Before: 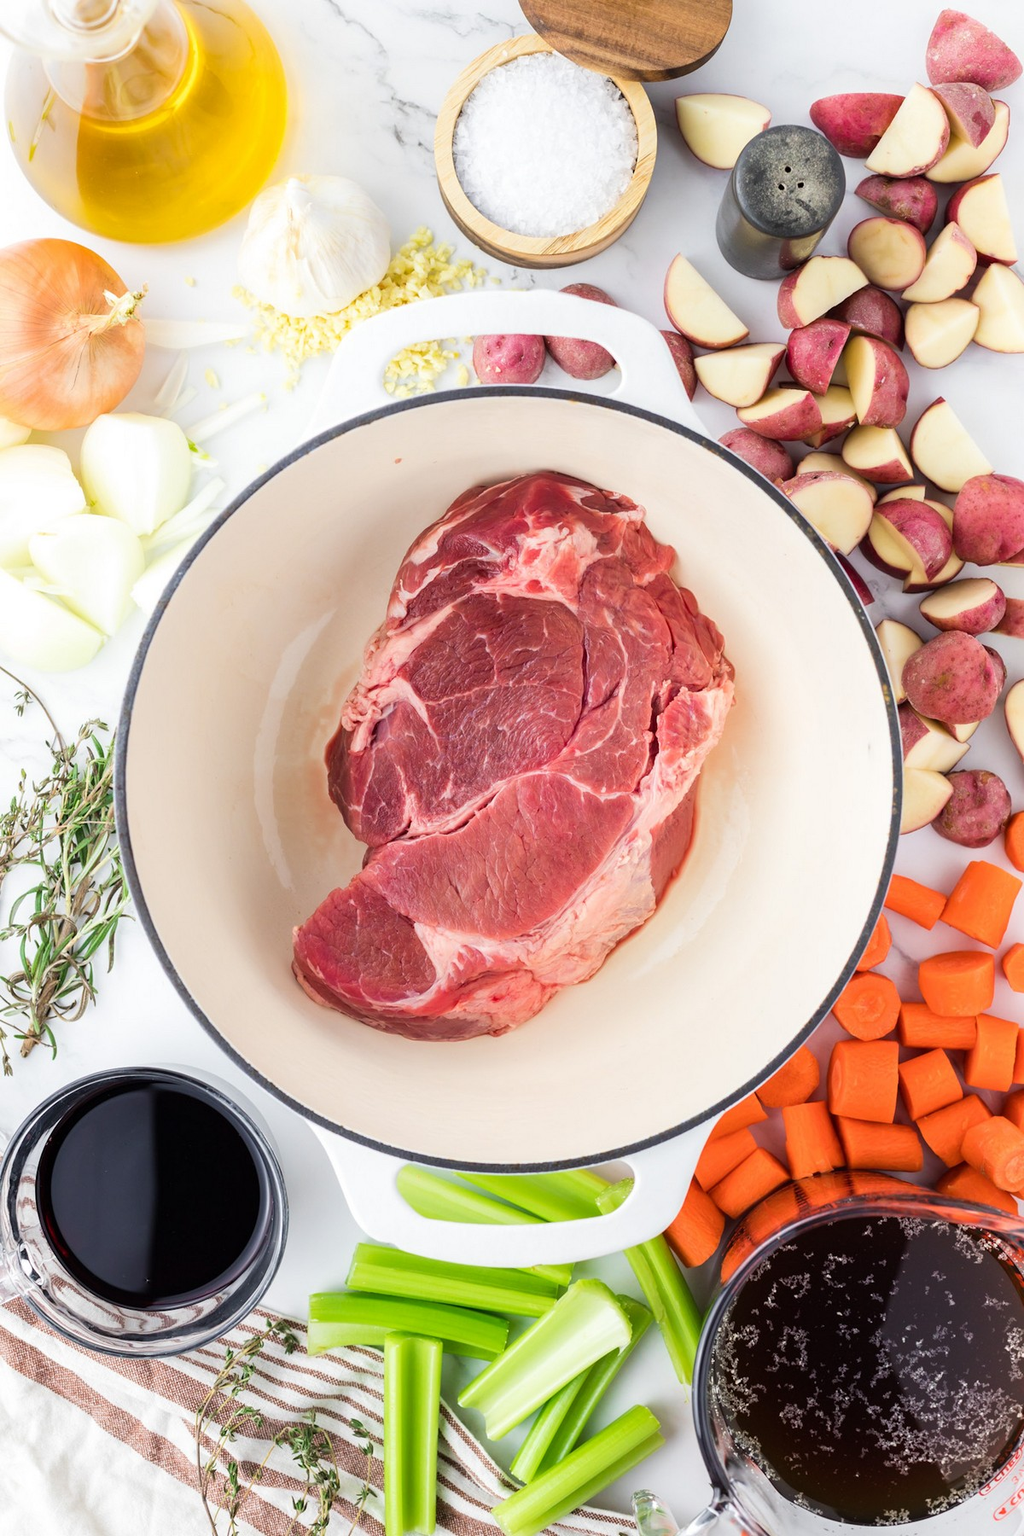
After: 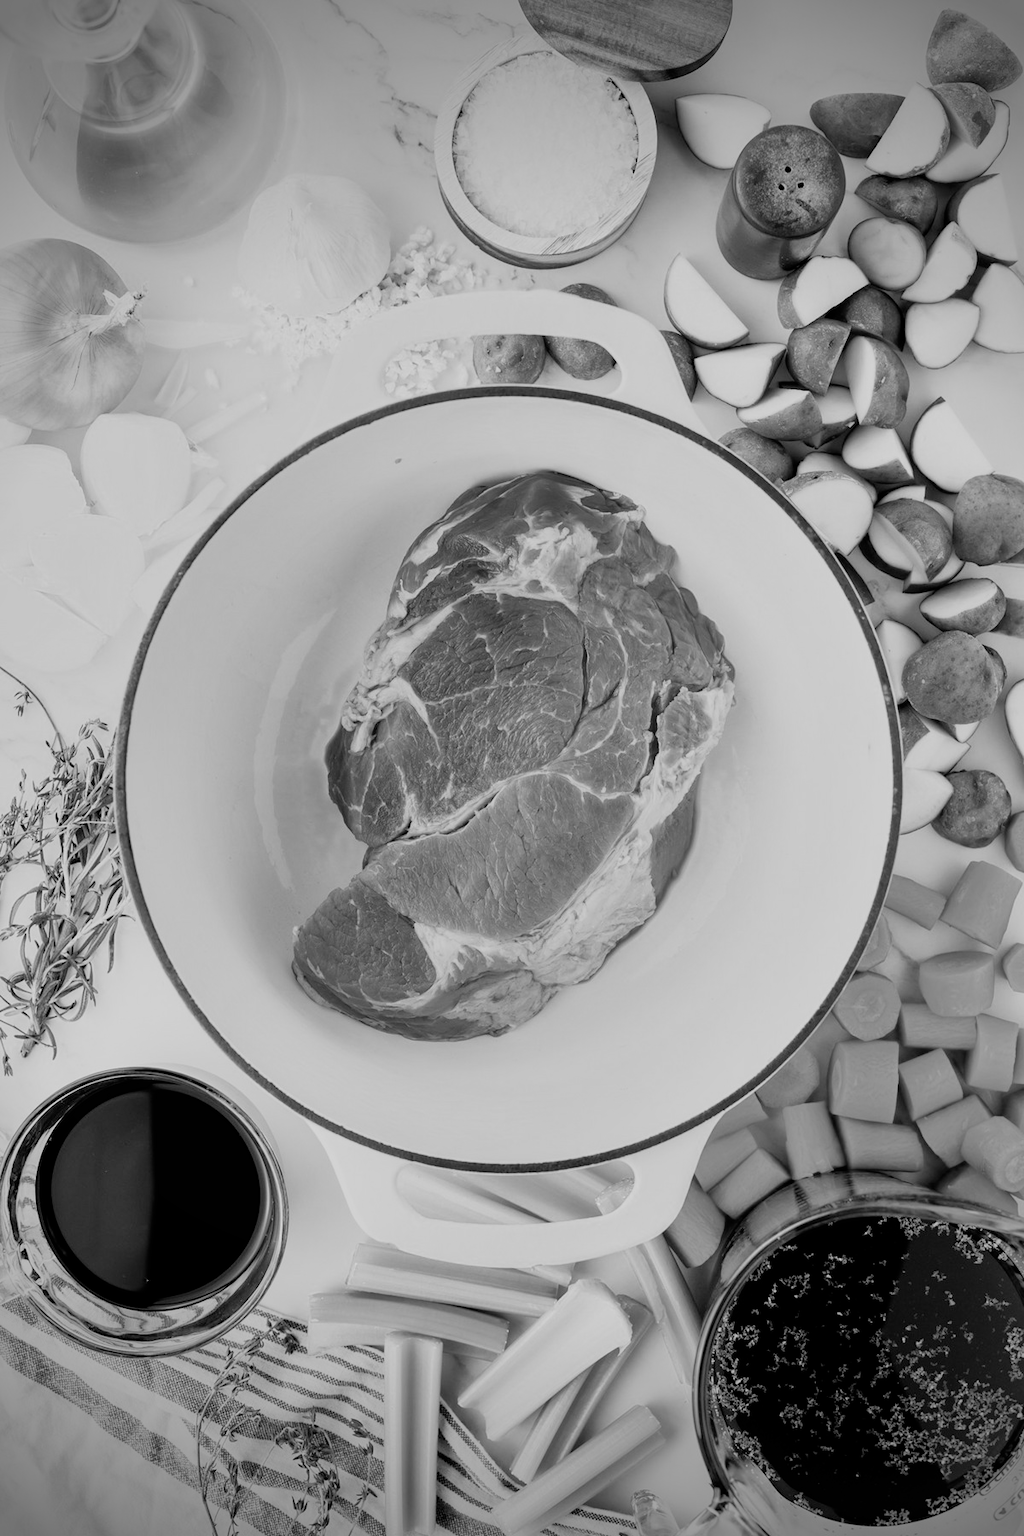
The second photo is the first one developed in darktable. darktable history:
white balance: emerald 1
monochrome: on, module defaults
filmic rgb: black relative exposure -5 EV, hardness 2.88, contrast 1.1, highlights saturation mix -20%
exposure: exposure -0.021 EV, compensate highlight preservation false
shadows and highlights: shadows 12, white point adjustment 1.2, soften with gaussian
vignetting: fall-off start 75%, brightness -0.692, width/height ratio 1.084
color calibration: output R [1.107, -0.012, -0.003, 0], output B [0, 0, 1.308, 0], illuminant custom, x 0.389, y 0.387, temperature 3838.64 K
tone equalizer: -8 EV -1.84 EV, -7 EV -1.16 EV, -6 EV -1.62 EV, smoothing diameter 25%, edges refinement/feathering 10, preserve details guided filter
